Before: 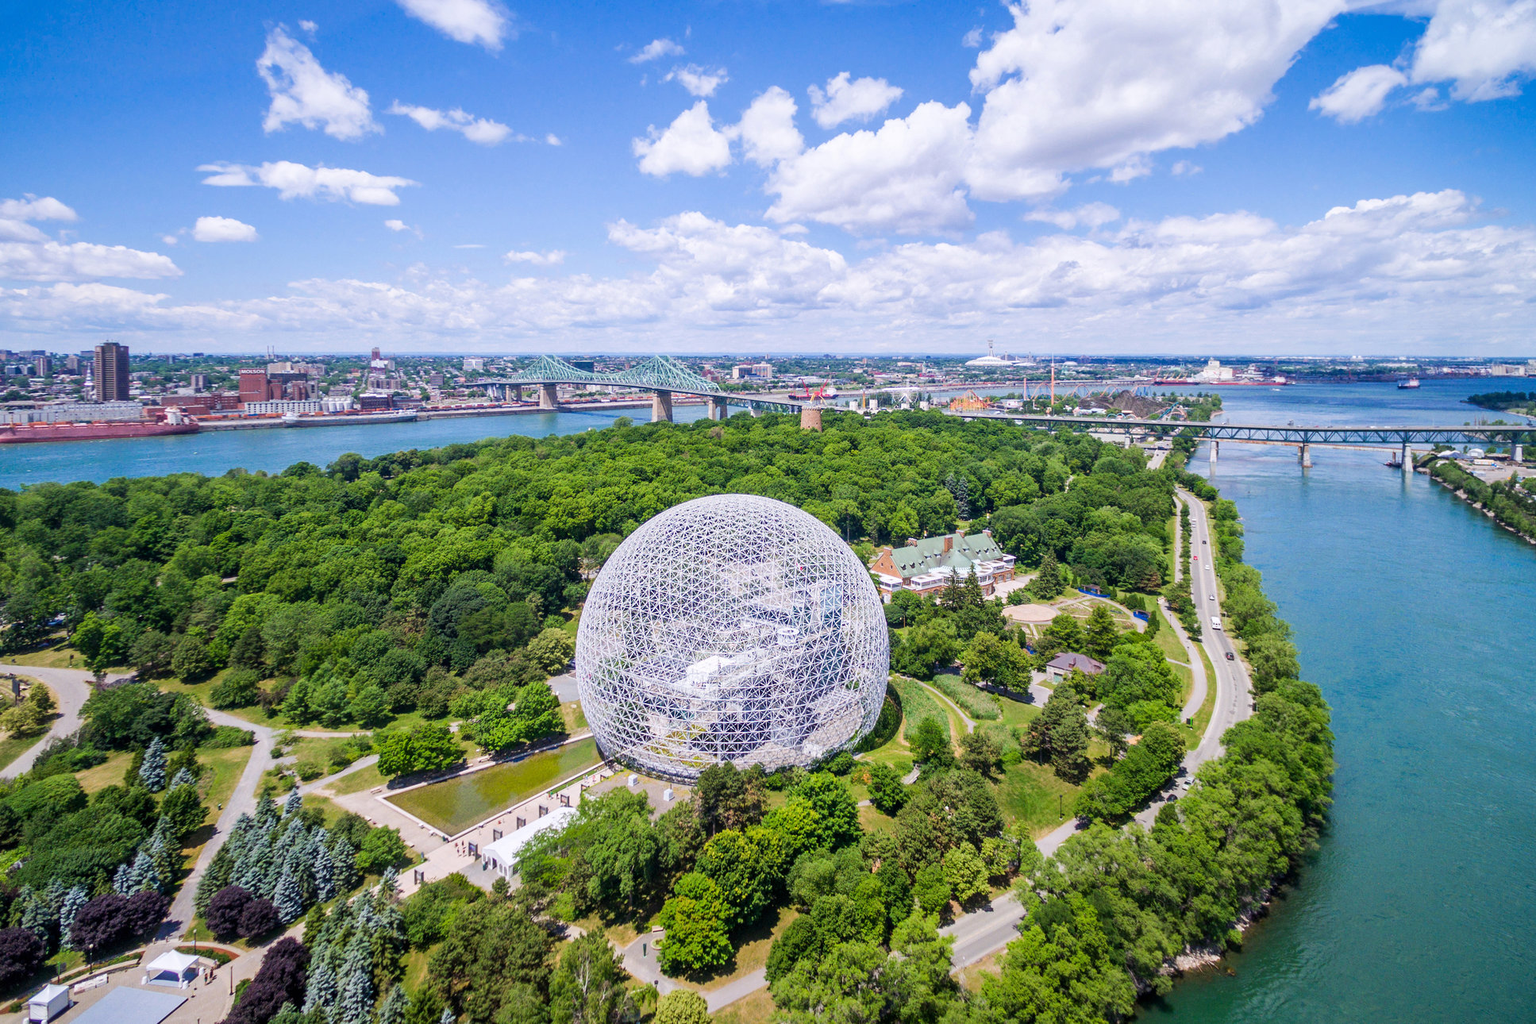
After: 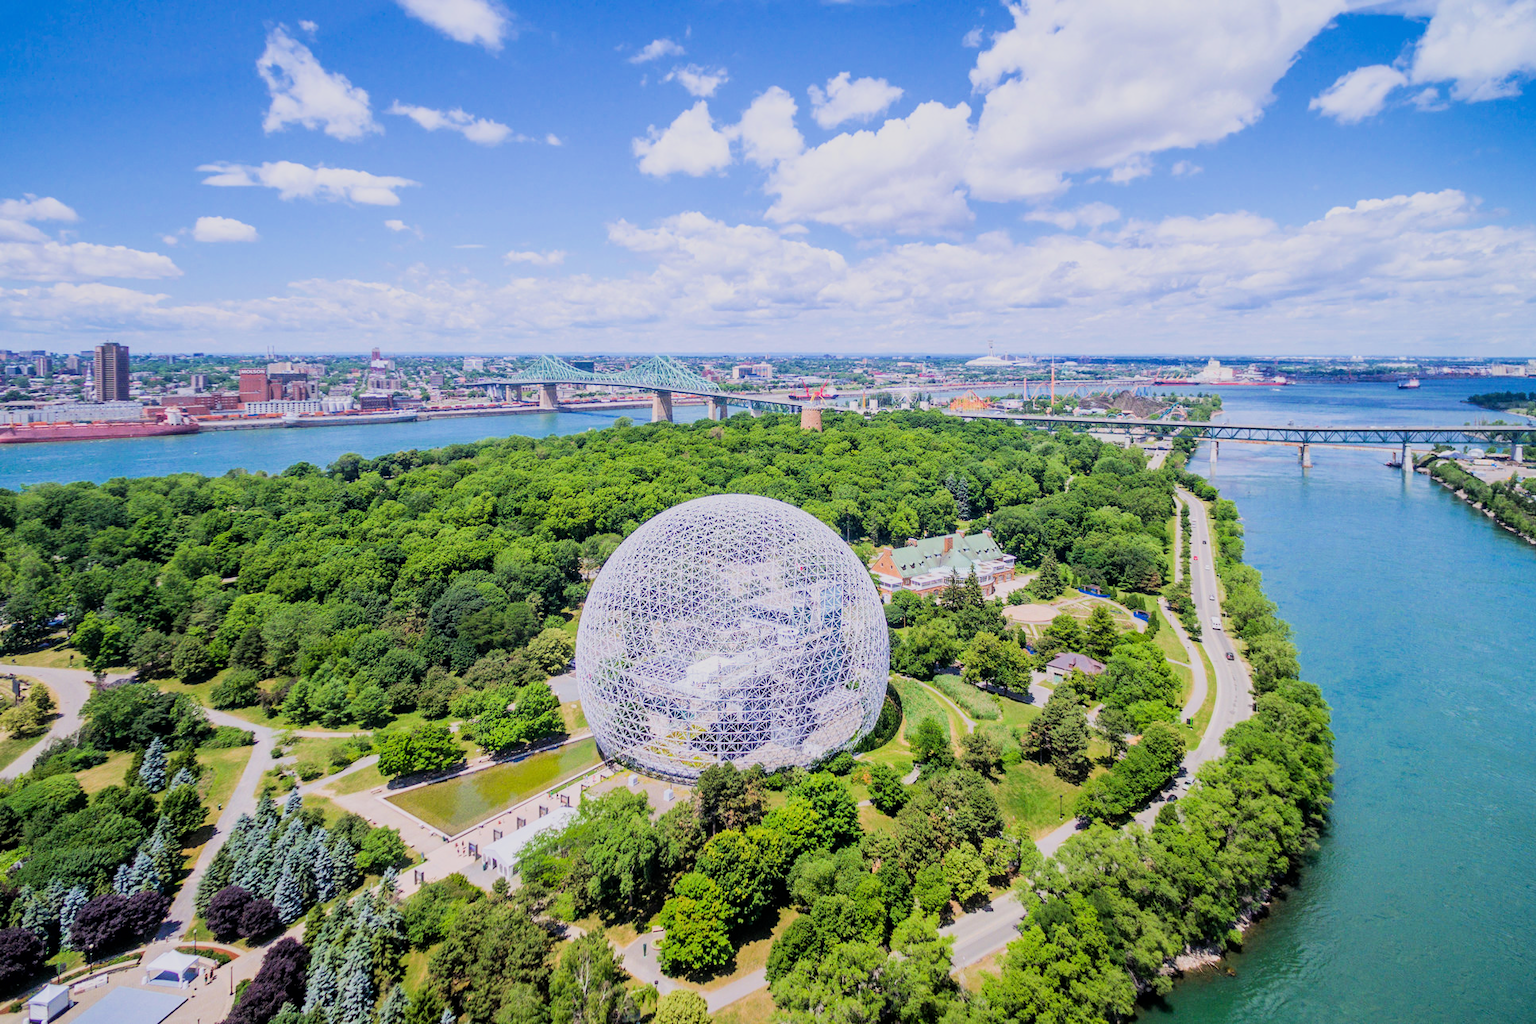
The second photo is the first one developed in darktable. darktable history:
exposure: exposure 0.559 EV, compensate highlight preservation false
filmic rgb: black relative exposure -7.15 EV, white relative exposure 5.36 EV, hardness 3.02, color science v6 (2022)
